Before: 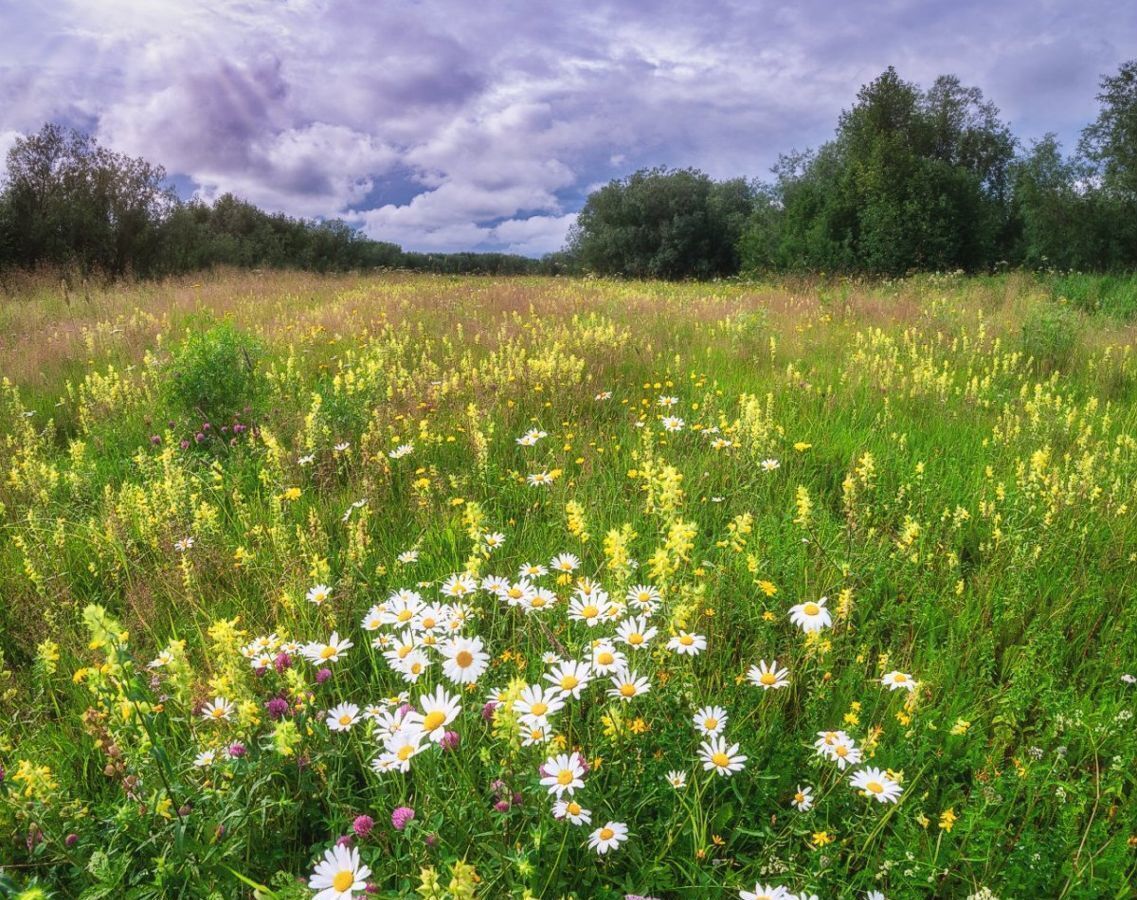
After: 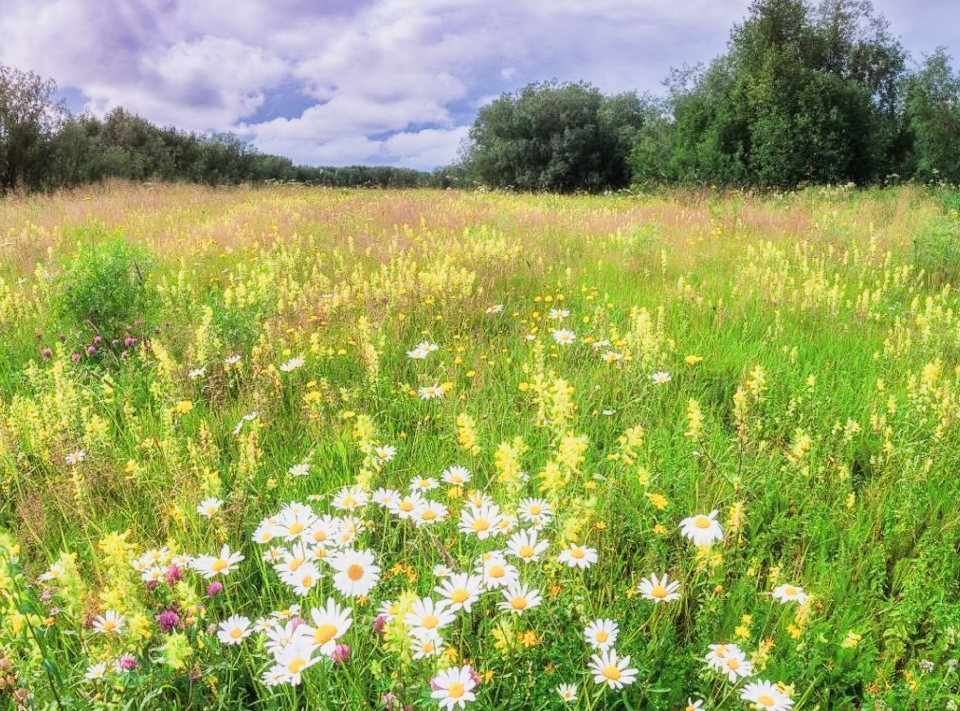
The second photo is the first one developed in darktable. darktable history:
crop and rotate: left 9.652%, top 9.755%, right 5.871%, bottom 11.154%
filmic rgb: black relative exposure -7.65 EV, white relative exposure 4.56 EV, hardness 3.61, contrast 1.117
exposure: black level correction 0, exposure 0.95 EV, compensate exposure bias true, compensate highlight preservation false
